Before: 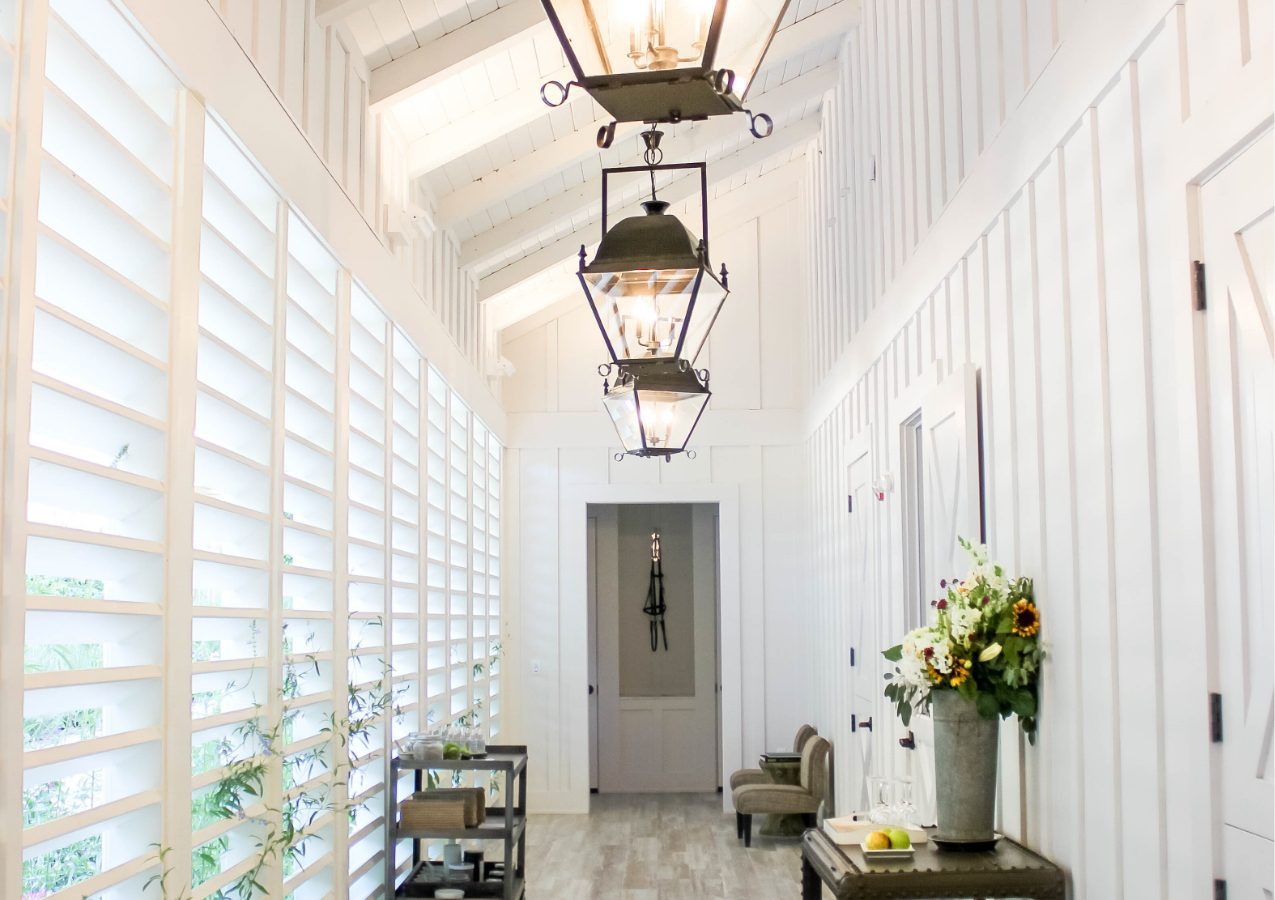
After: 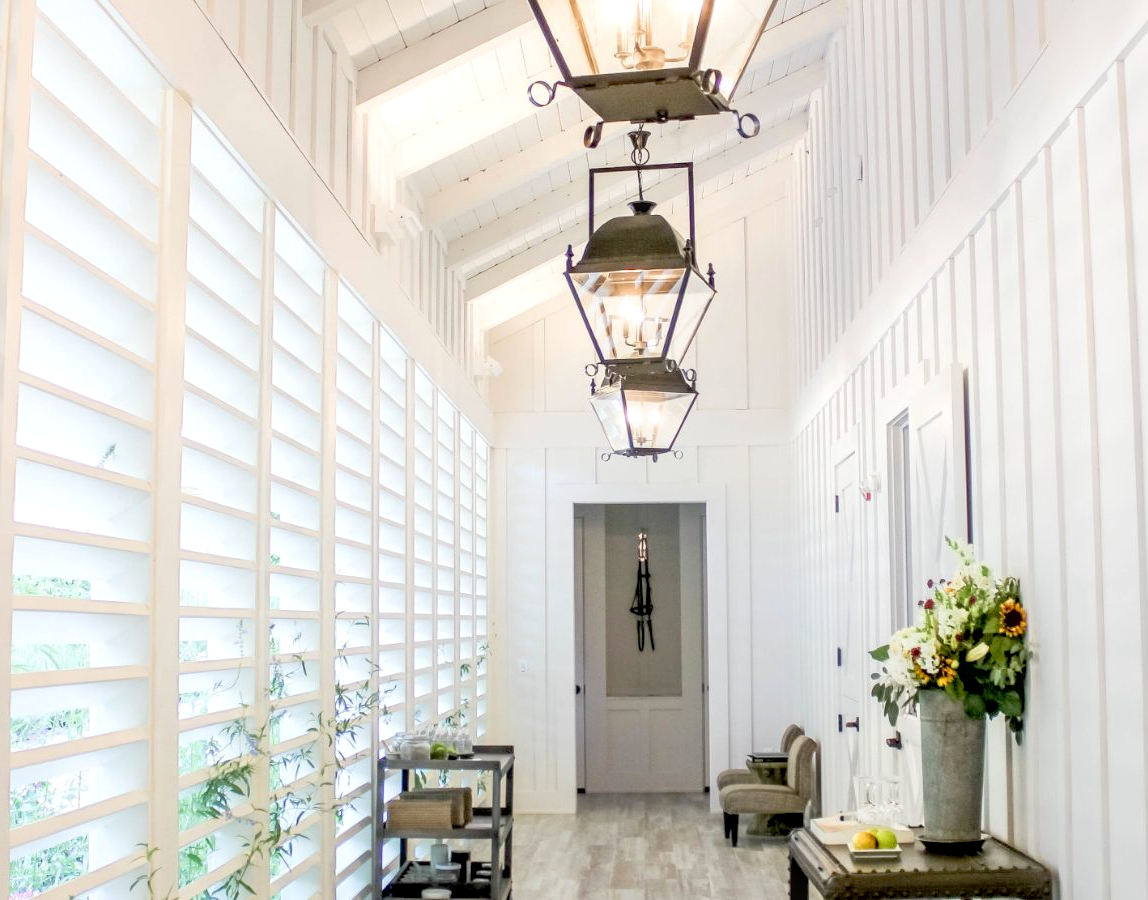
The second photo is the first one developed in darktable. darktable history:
crop and rotate: left 1.088%, right 8.807%
local contrast: on, module defaults
exposure: black level correction 0.012, compensate highlight preservation false
contrast brightness saturation: brightness 0.13
